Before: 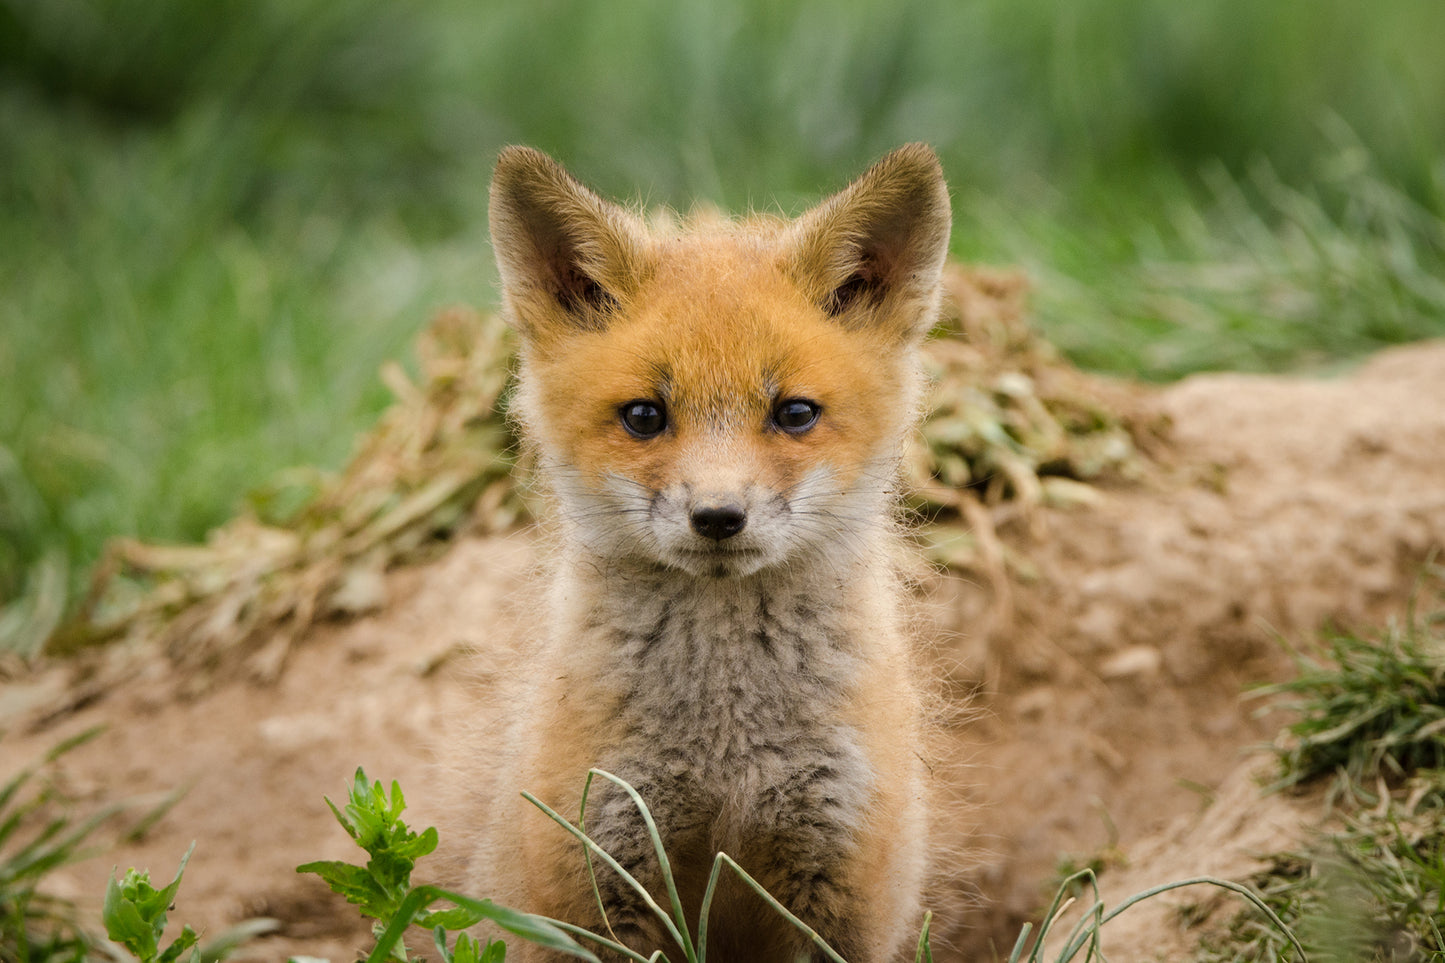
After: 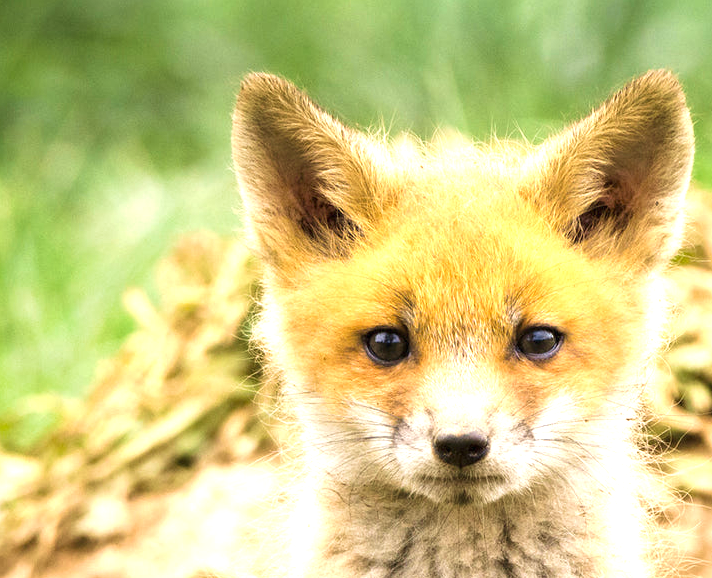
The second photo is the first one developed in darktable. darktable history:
color correction: highlights b* 3
crop: left 17.835%, top 7.675%, right 32.881%, bottom 32.213%
velvia: on, module defaults
exposure: black level correction 0, exposure 1.3 EV, compensate exposure bias true, compensate highlight preservation false
